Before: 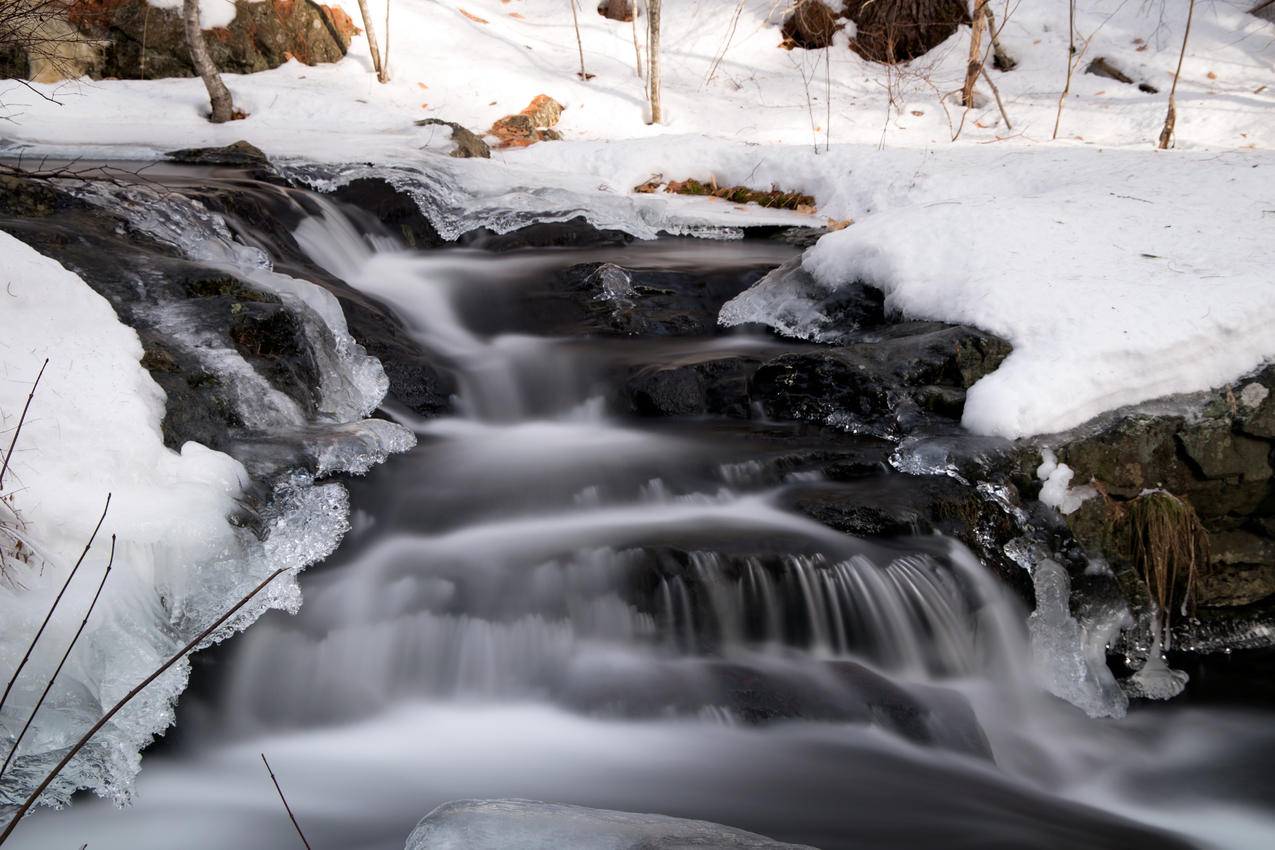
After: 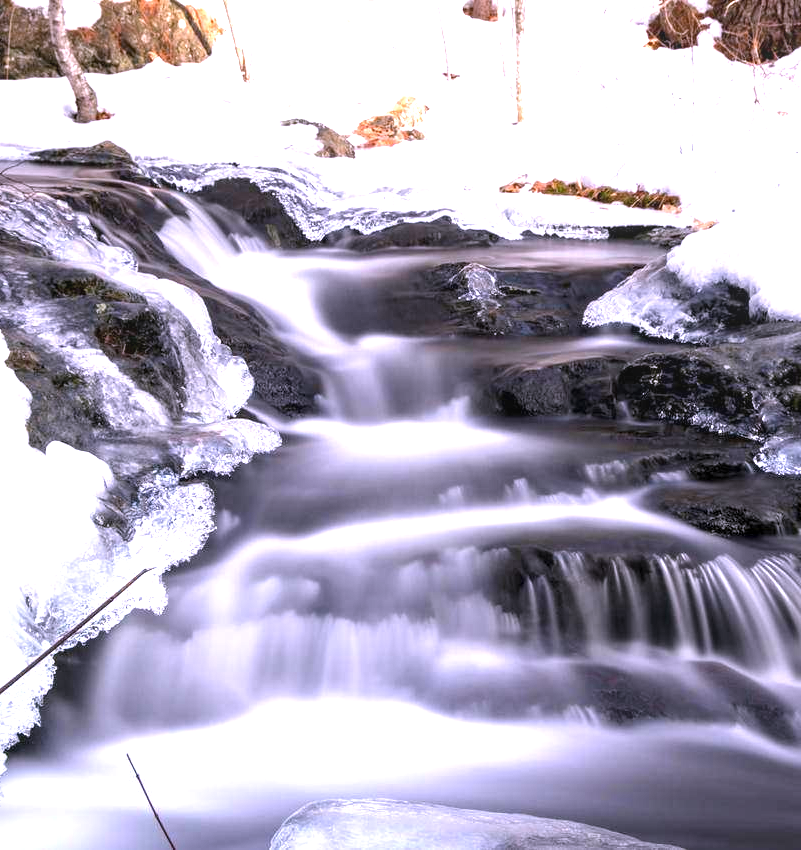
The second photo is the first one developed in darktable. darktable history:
crop: left 10.644%, right 26.528%
white balance: red 1.042, blue 1.17
local contrast: on, module defaults
exposure: black level correction 0, exposure 1.388 EV, compensate exposure bias true, compensate highlight preservation false
